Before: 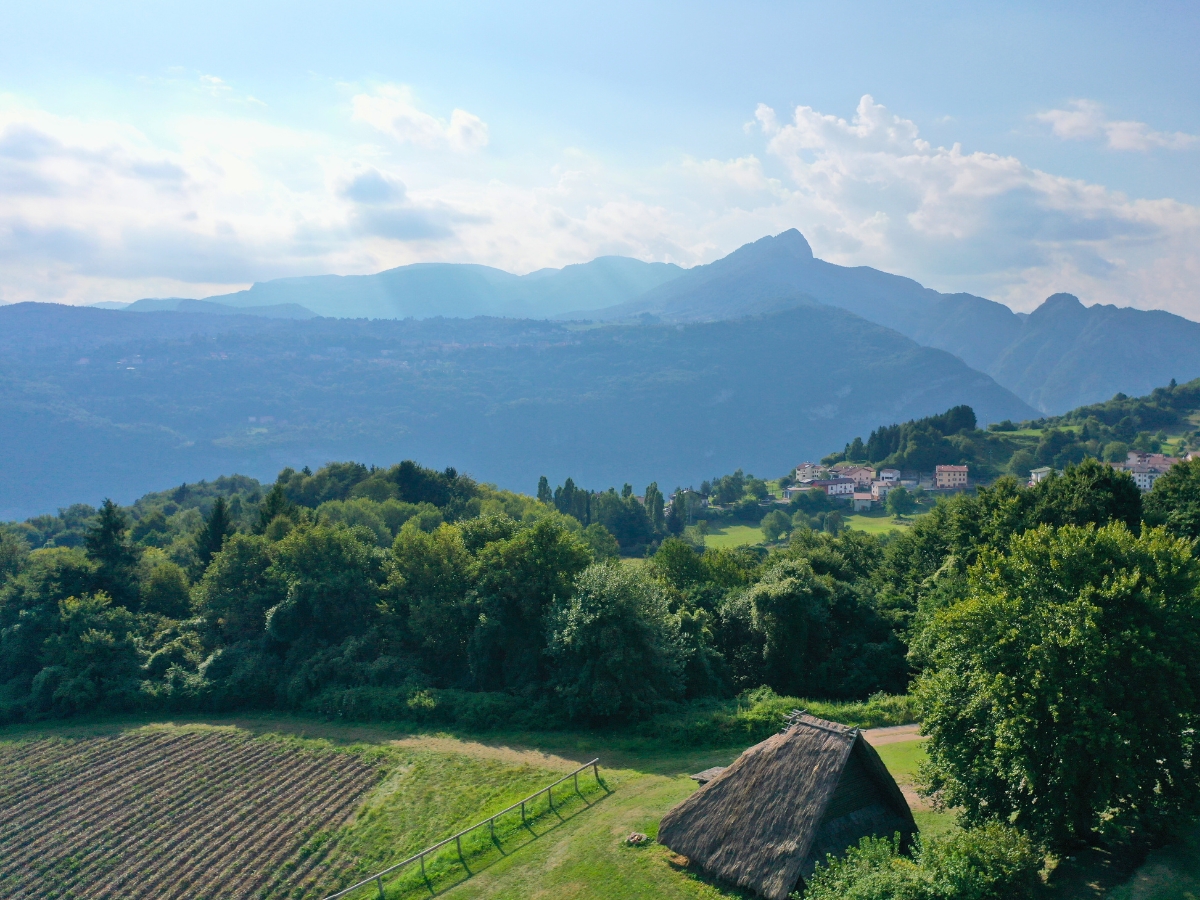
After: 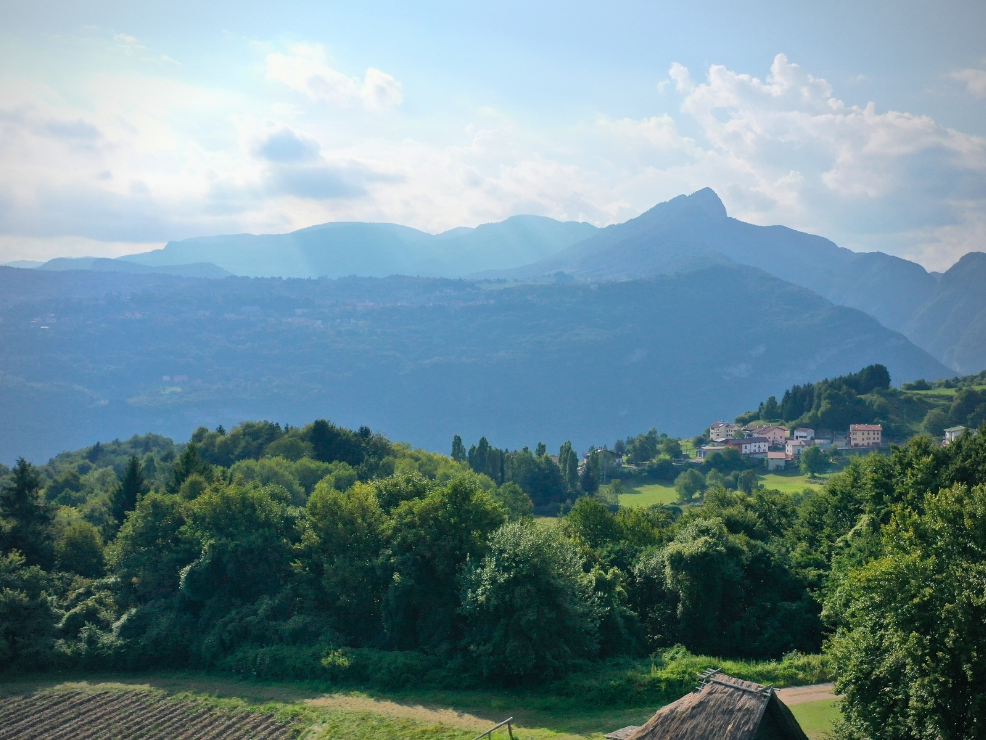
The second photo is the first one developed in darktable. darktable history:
crop and rotate: left 7.196%, top 4.574%, right 10.605%, bottom 13.178%
vignetting: fall-off radius 60.92%
